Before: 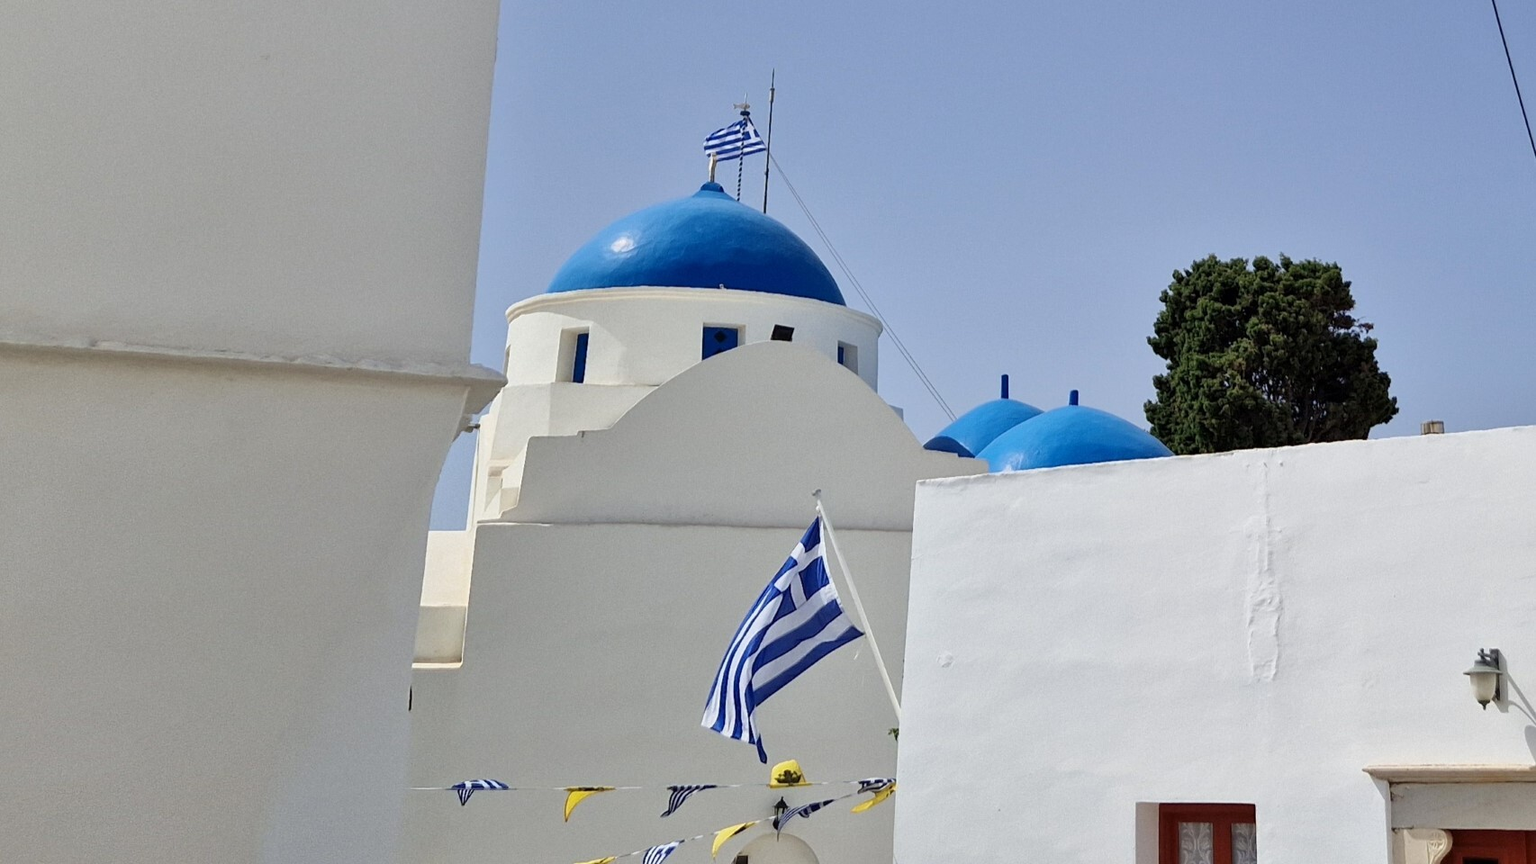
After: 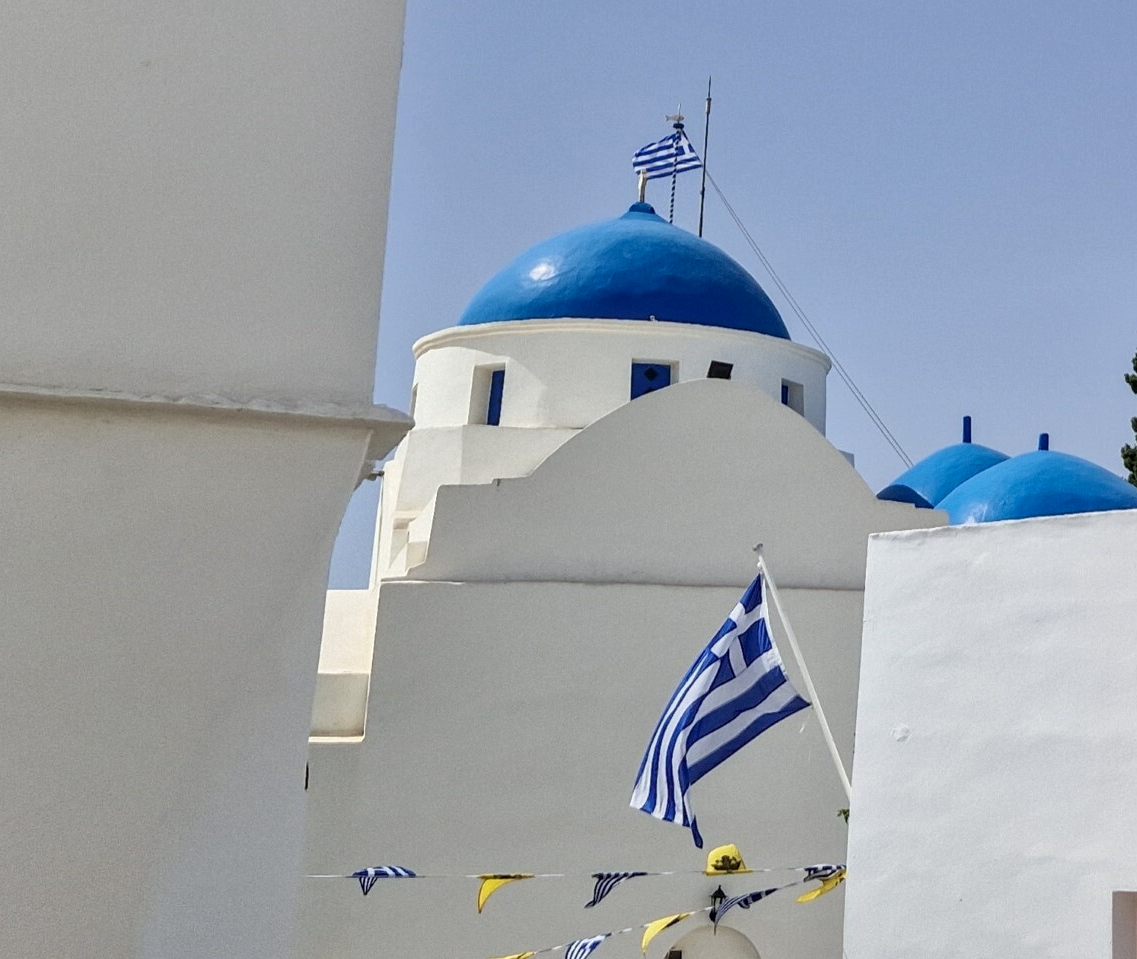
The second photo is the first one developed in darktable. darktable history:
crop and rotate: left 8.786%, right 24.548%
local contrast: on, module defaults
